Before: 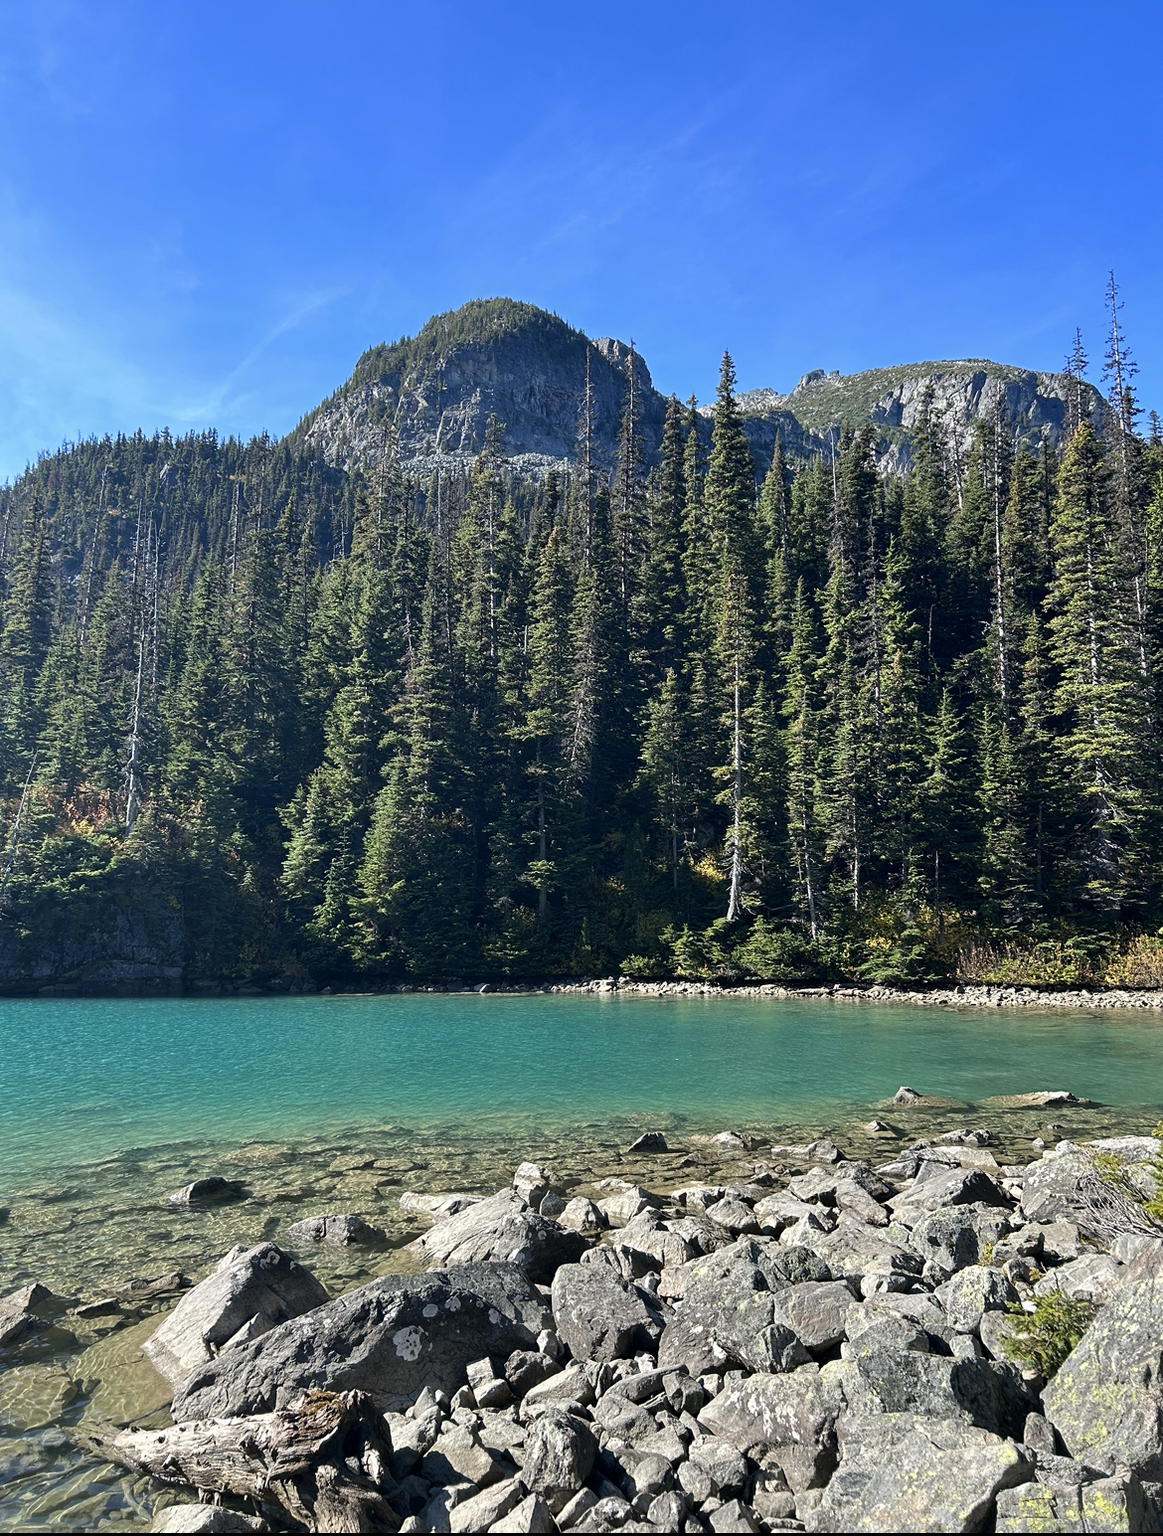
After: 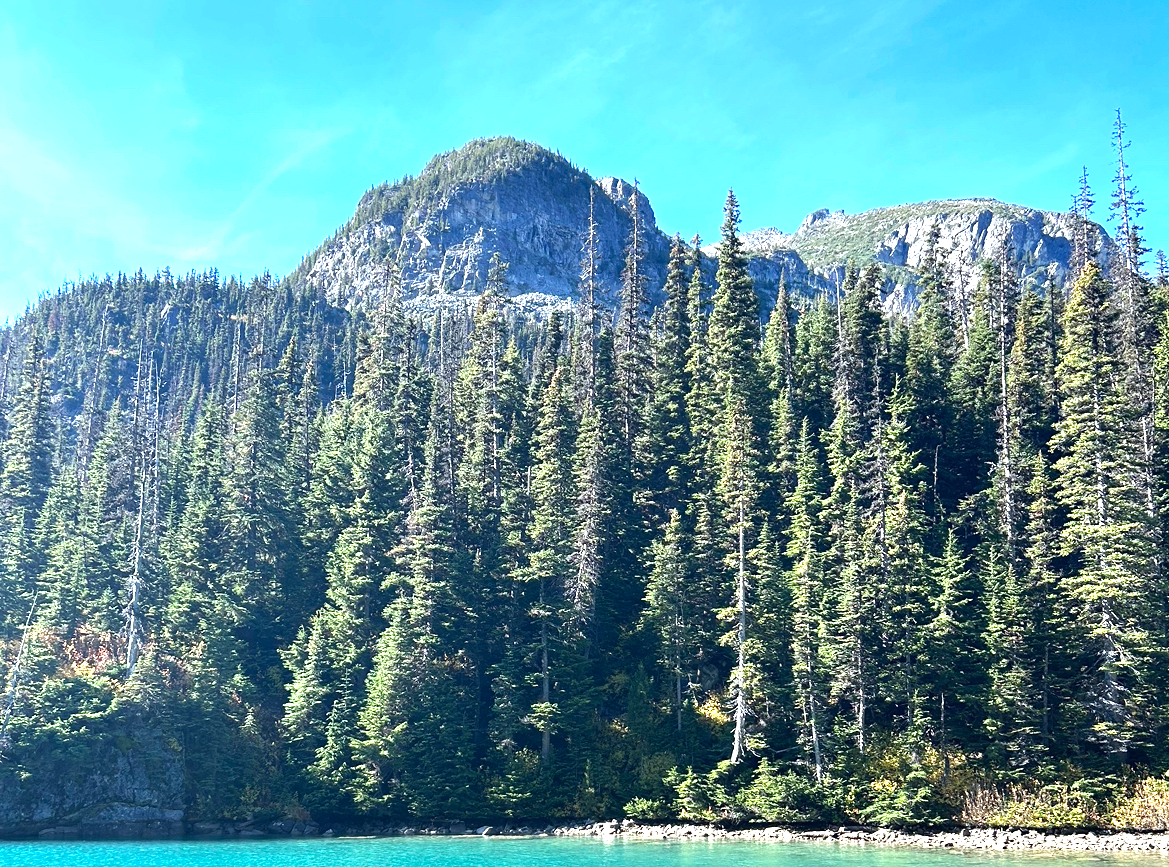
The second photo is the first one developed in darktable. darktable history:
crop and rotate: top 10.605%, bottom 33.274%
exposure: black level correction 0, exposure 1.55 EV, compensate exposure bias true, compensate highlight preservation false
white balance: red 0.983, blue 1.036
